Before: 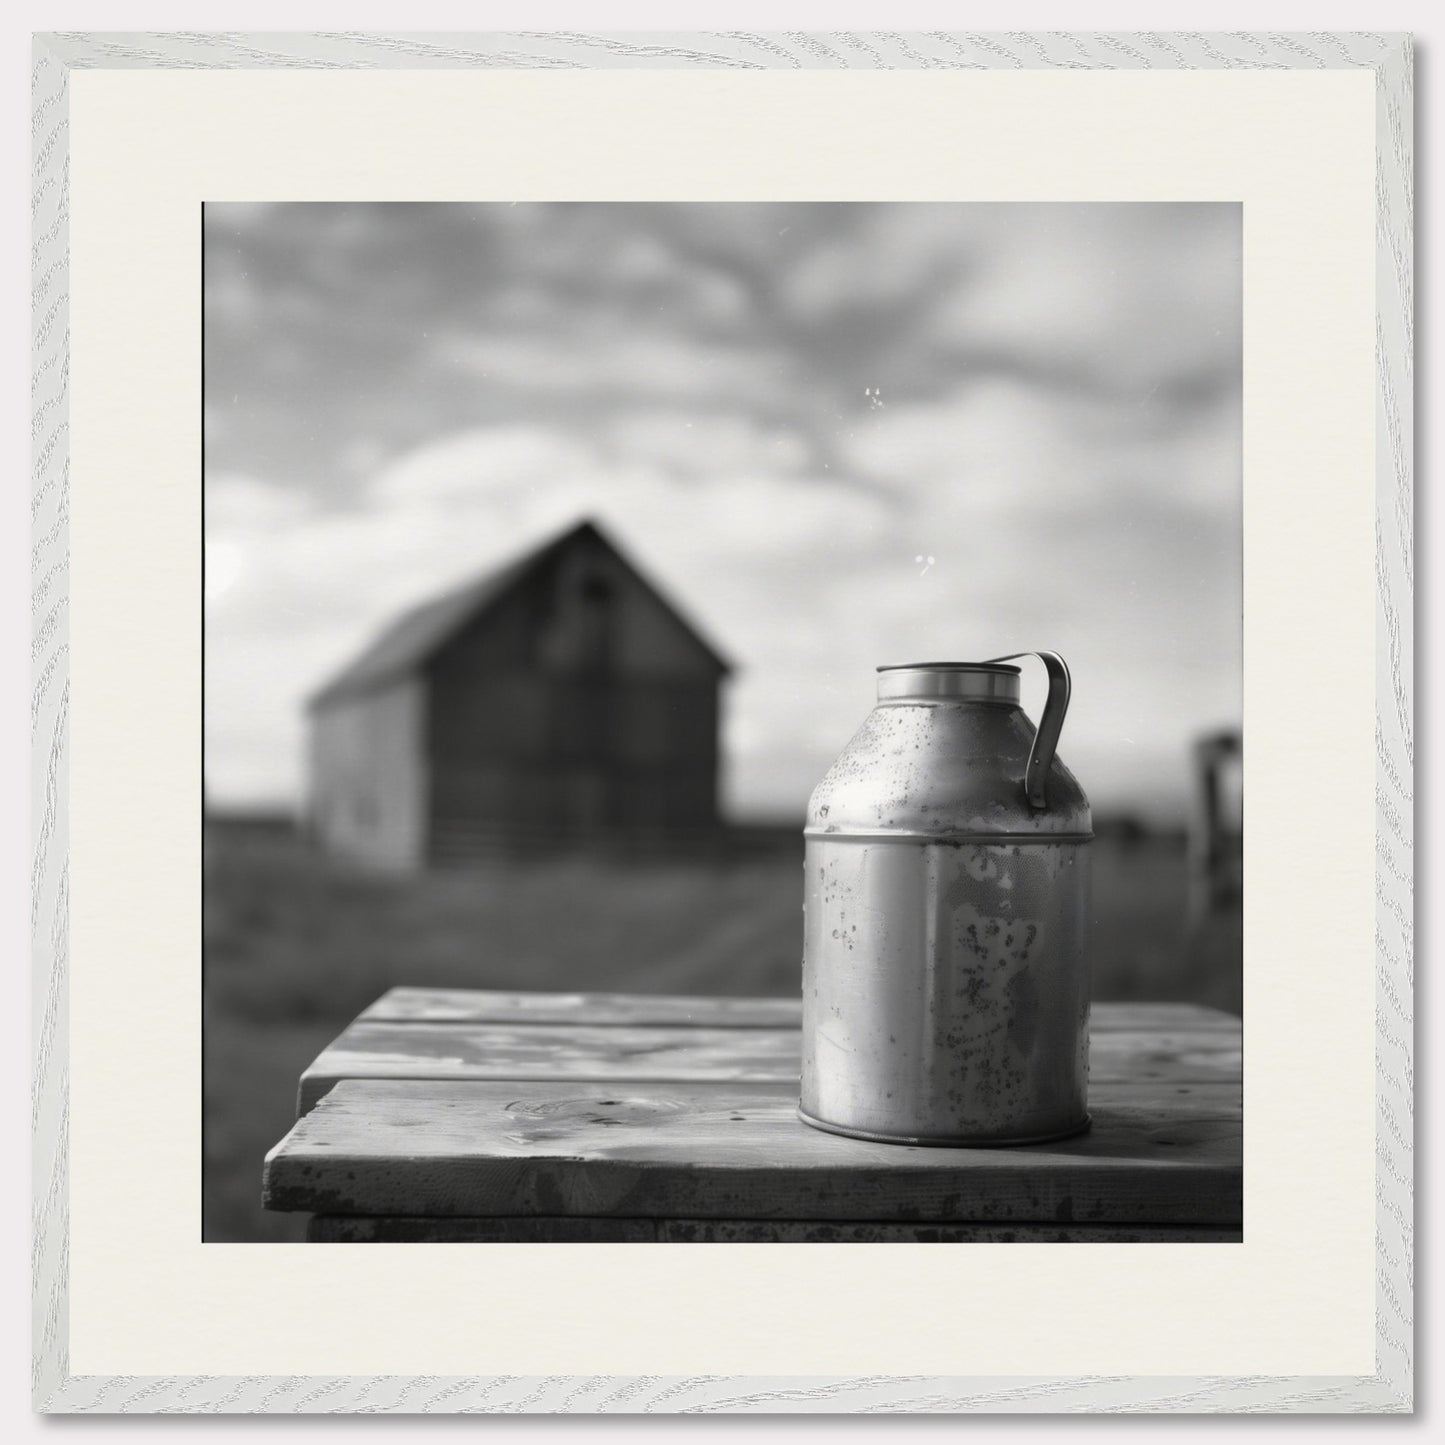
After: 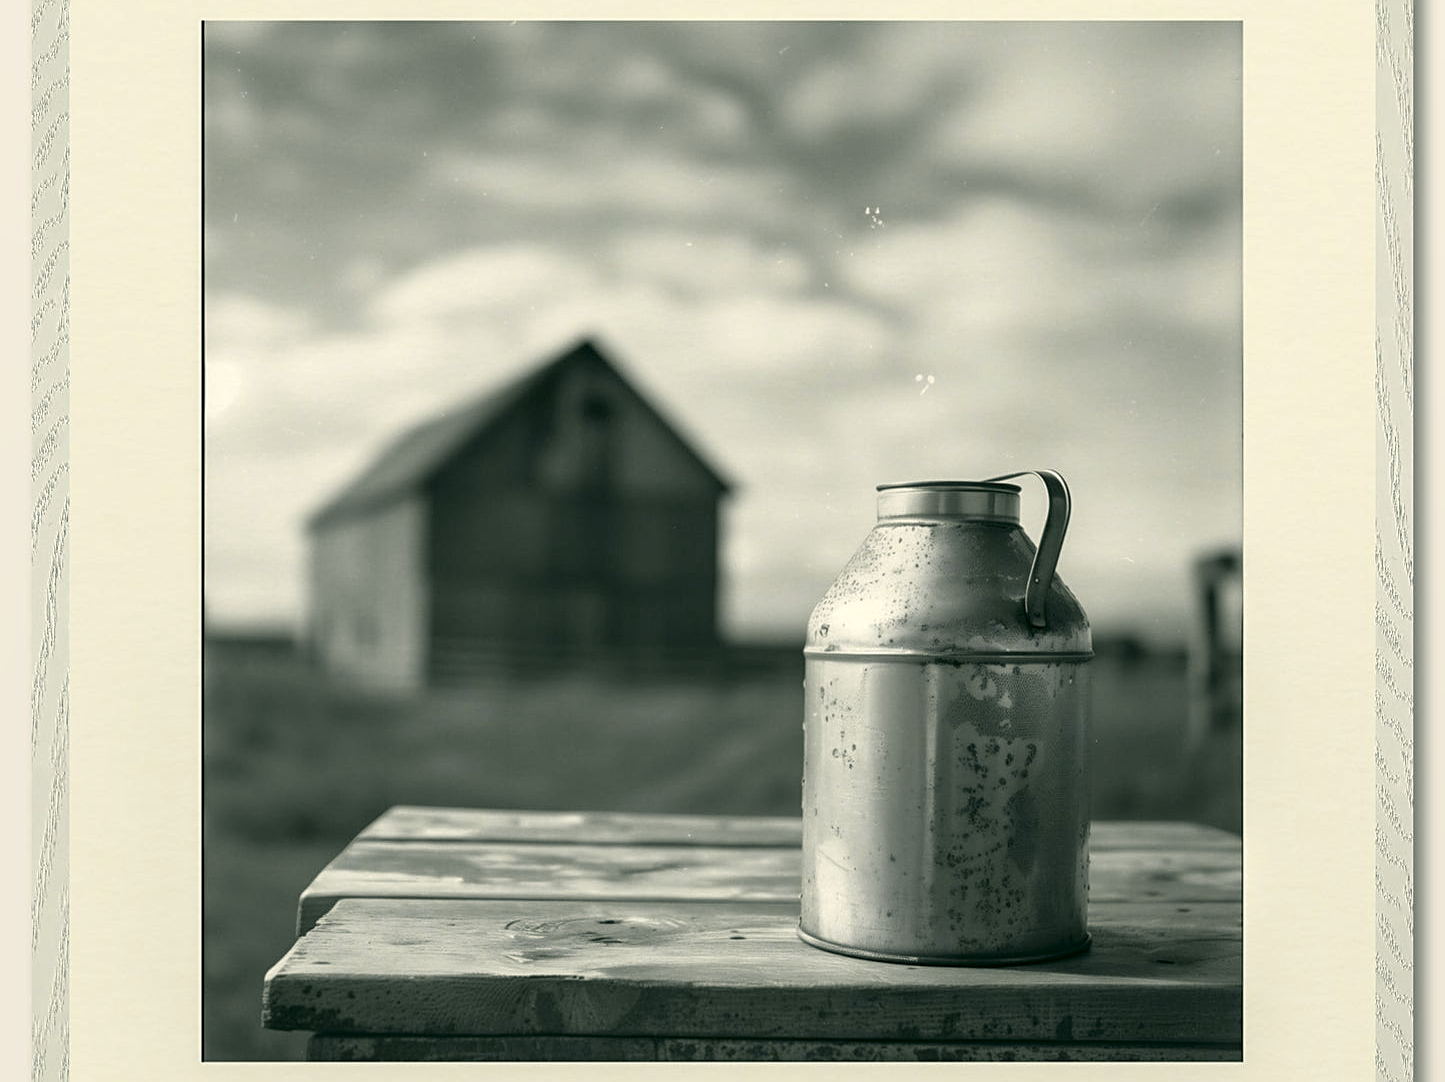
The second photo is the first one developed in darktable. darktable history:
color correction: highlights a* -0.581, highlights b* 9.39, shadows a* -9.43, shadows b* 1.04
local contrast: detail 130%
crop and rotate: top 12.572%, bottom 12.516%
sharpen: on, module defaults
